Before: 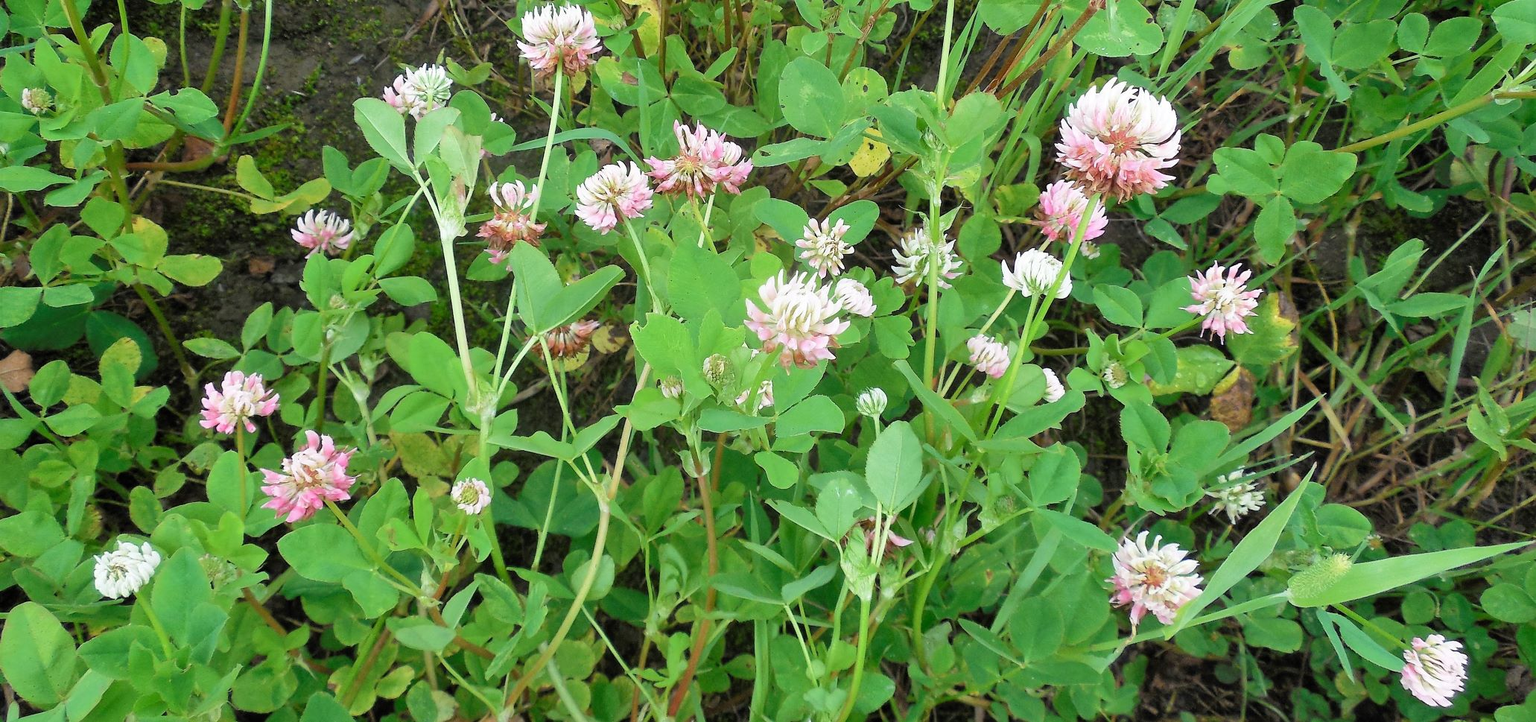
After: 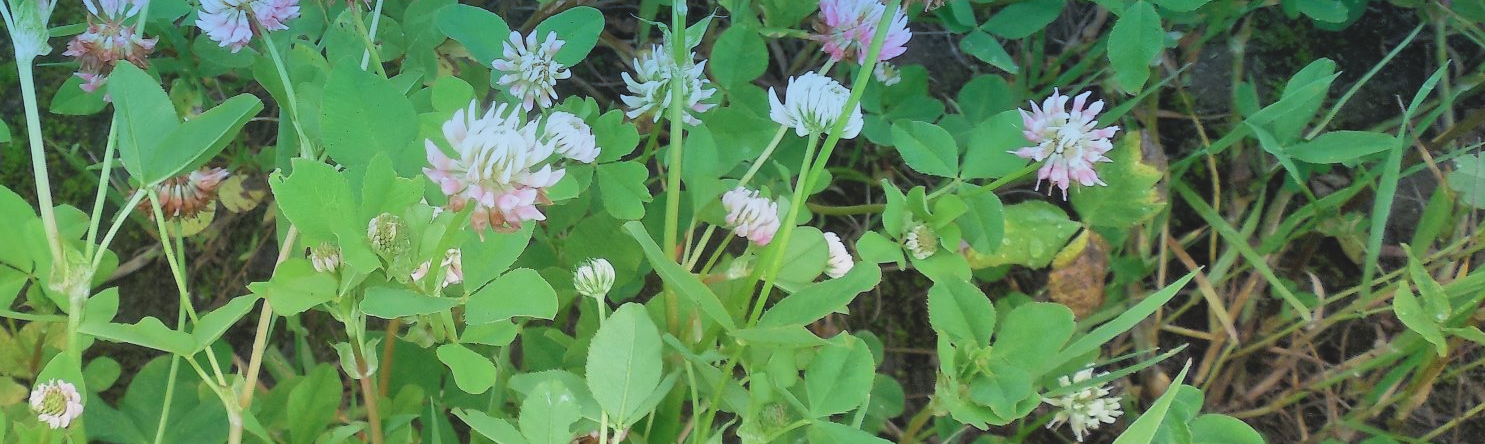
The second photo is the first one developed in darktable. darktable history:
graduated density: density 2.02 EV, hardness 44%, rotation 0.374°, offset 8.21, hue 208.8°, saturation 97%
crop and rotate: left 27.938%, top 27.046%, bottom 27.046%
contrast brightness saturation: contrast -0.15, brightness 0.05, saturation -0.12
